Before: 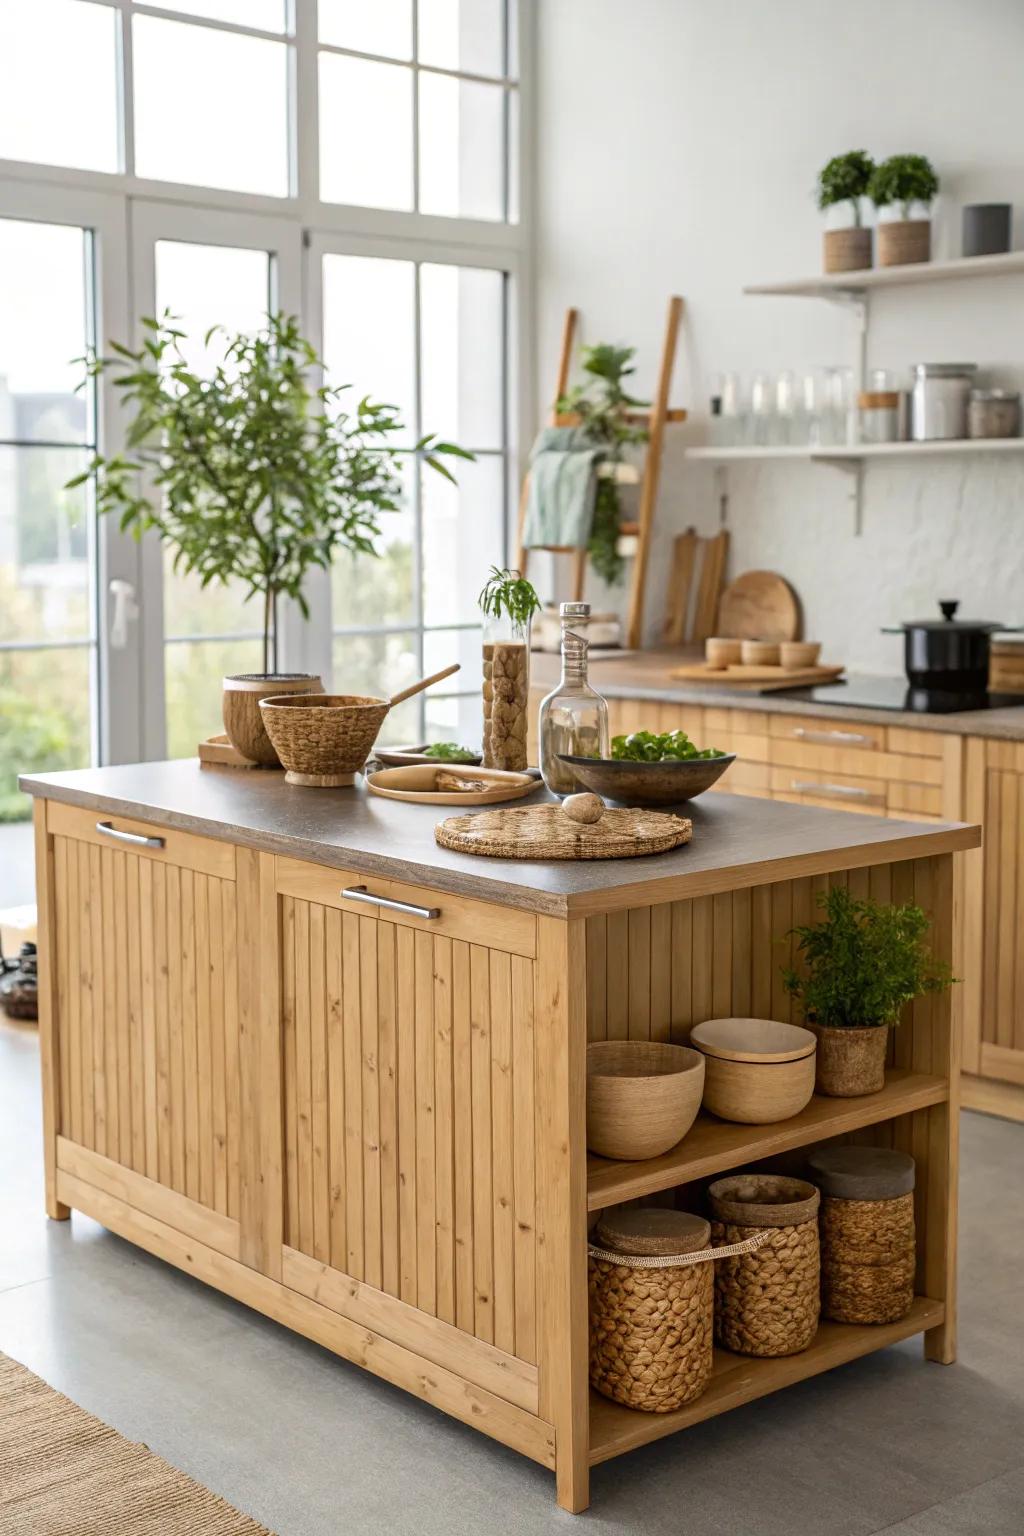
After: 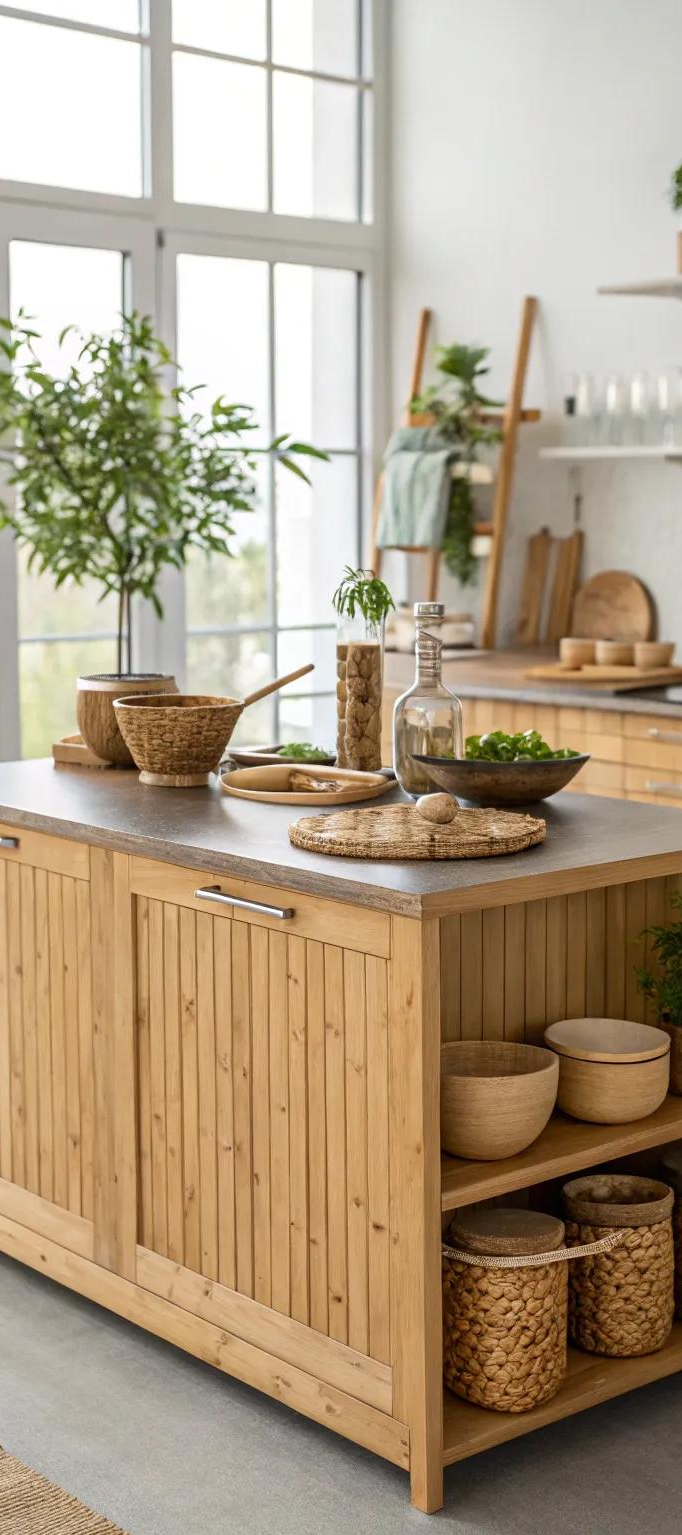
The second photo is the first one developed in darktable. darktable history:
crop and rotate: left 14.332%, right 19.023%
